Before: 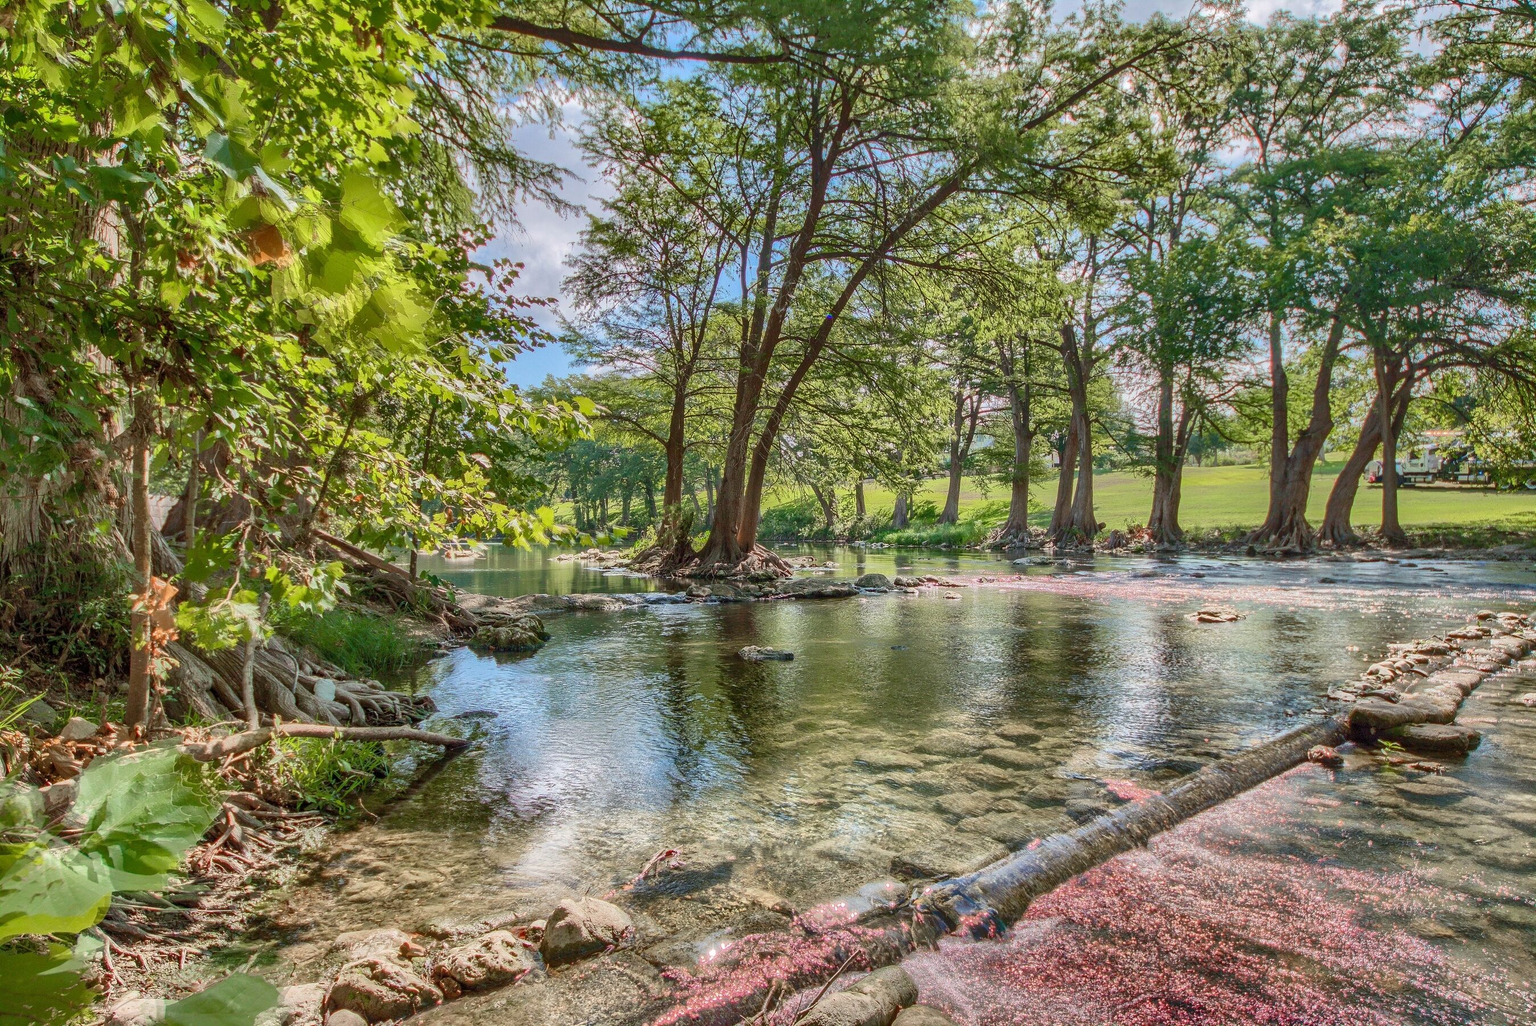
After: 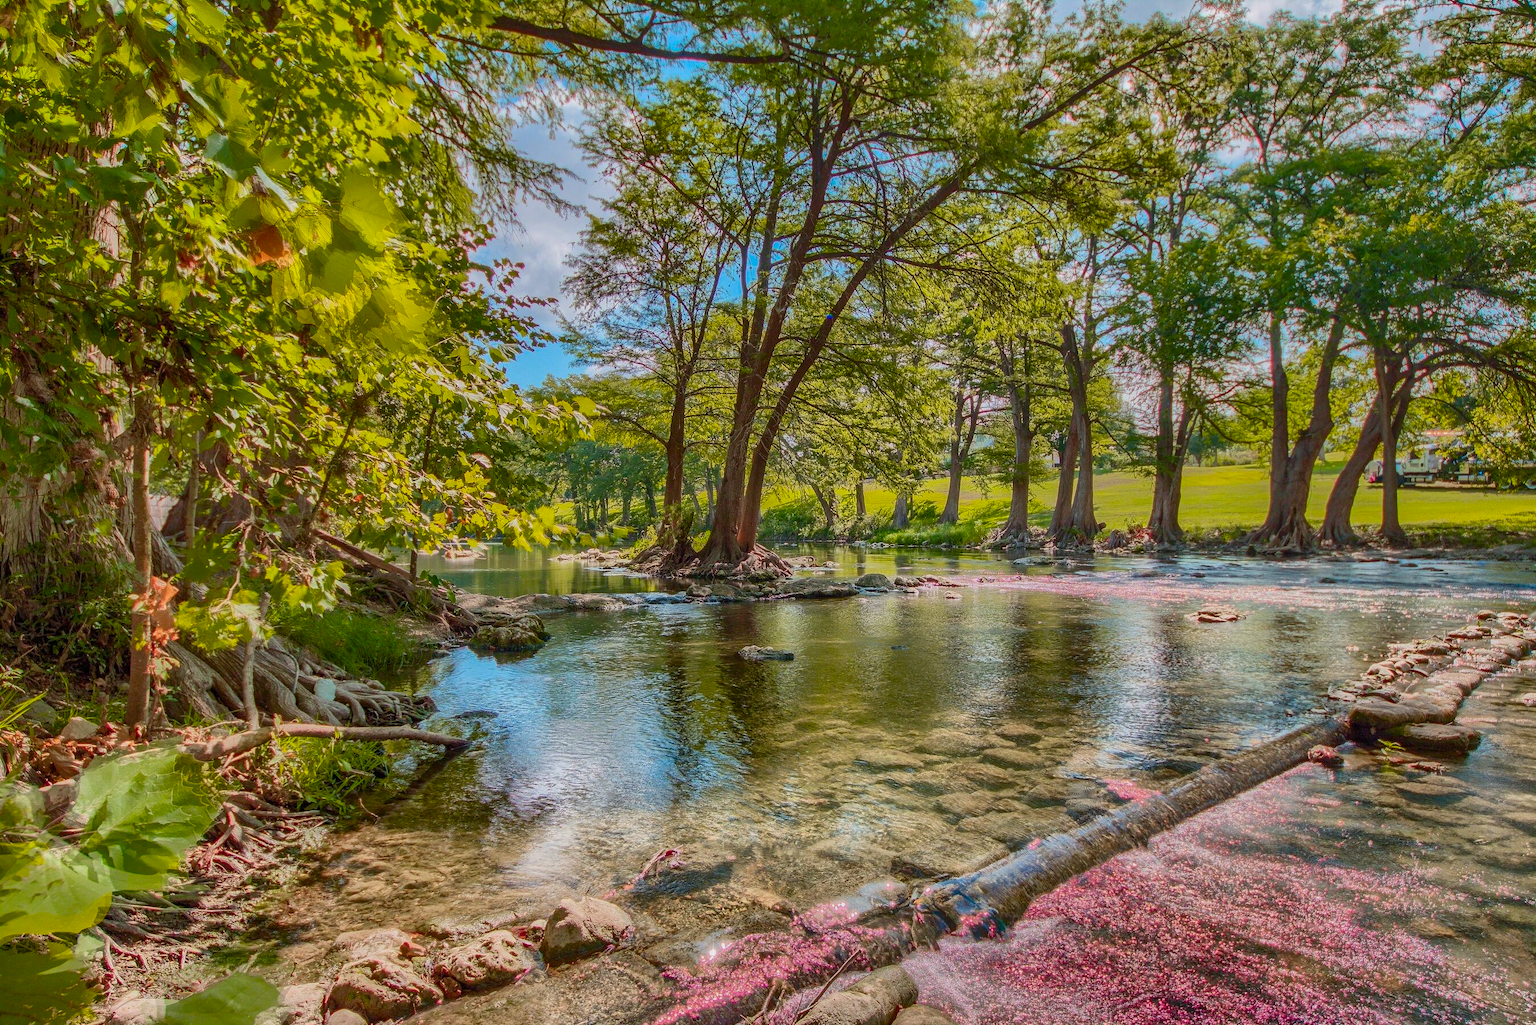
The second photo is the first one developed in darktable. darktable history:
color correction: highlights b* 0.025, saturation 1.14
exposure: exposure -0.292 EV, compensate exposure bias true, compensate highlight preservation false
color balance rgb: perceptual saturation grading › global saturation 25.786%, hue shift -9.62°
